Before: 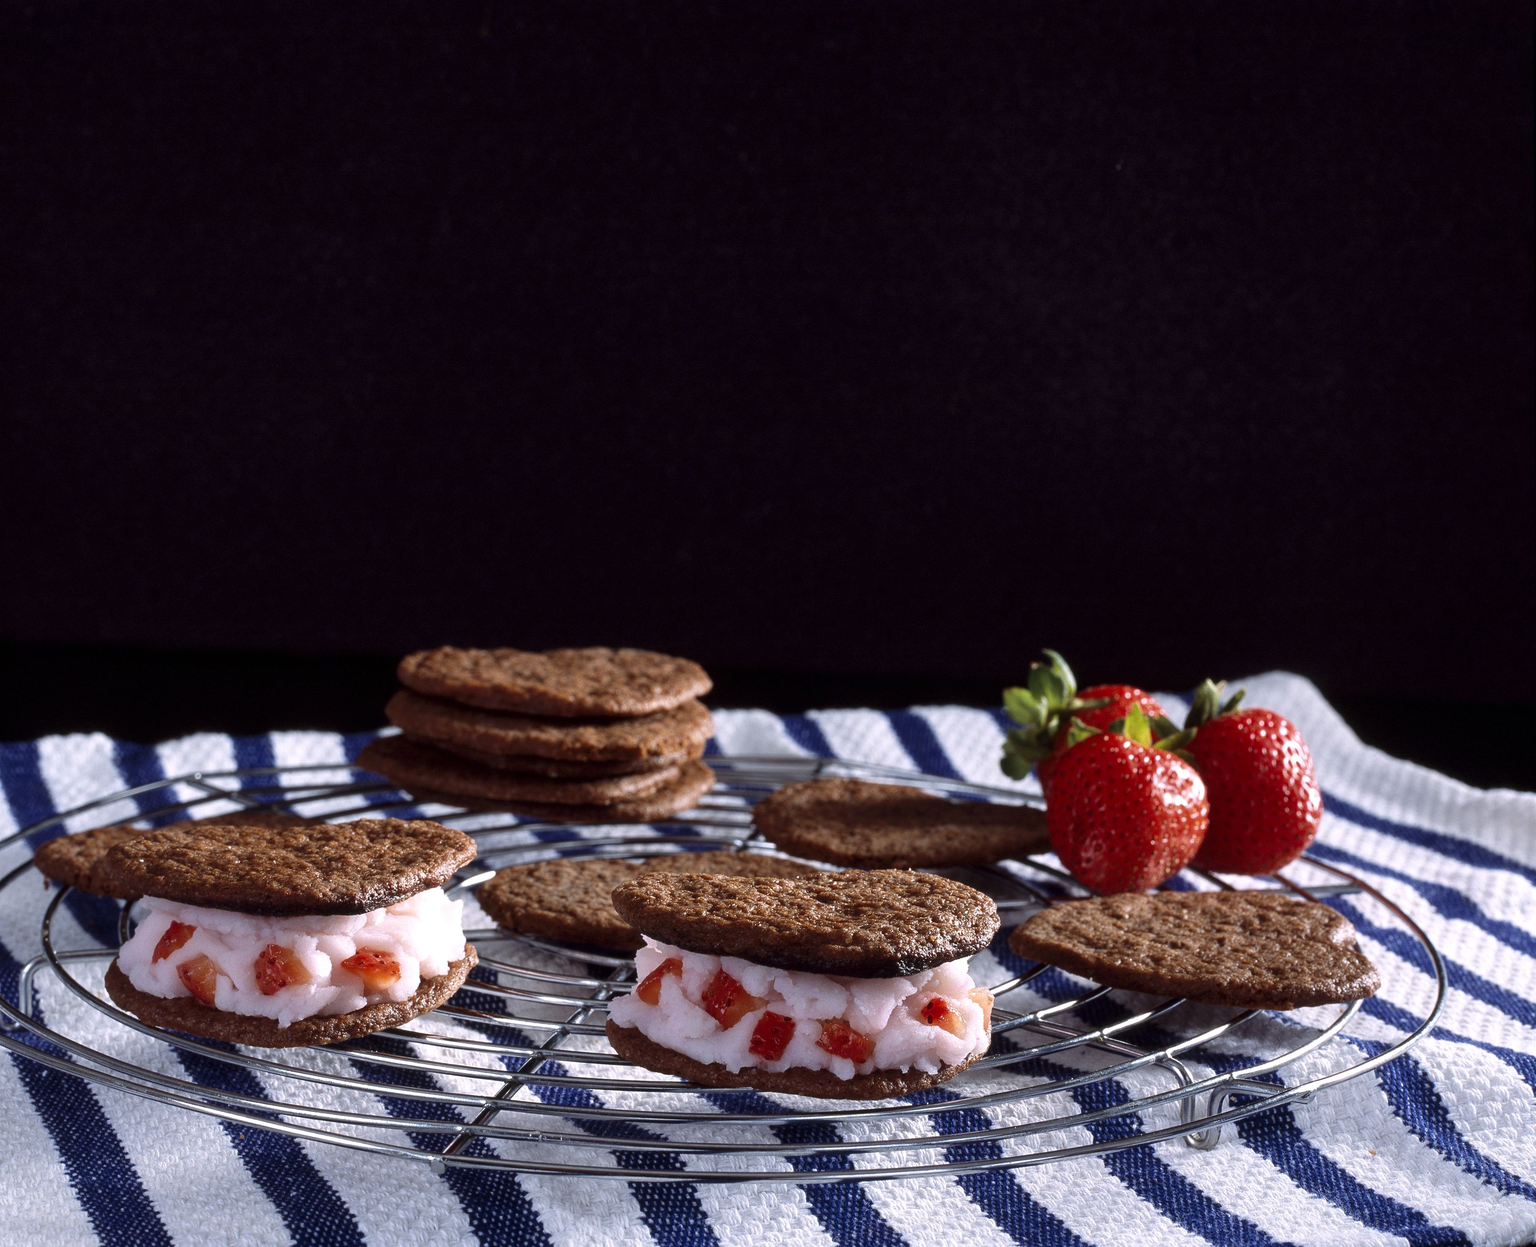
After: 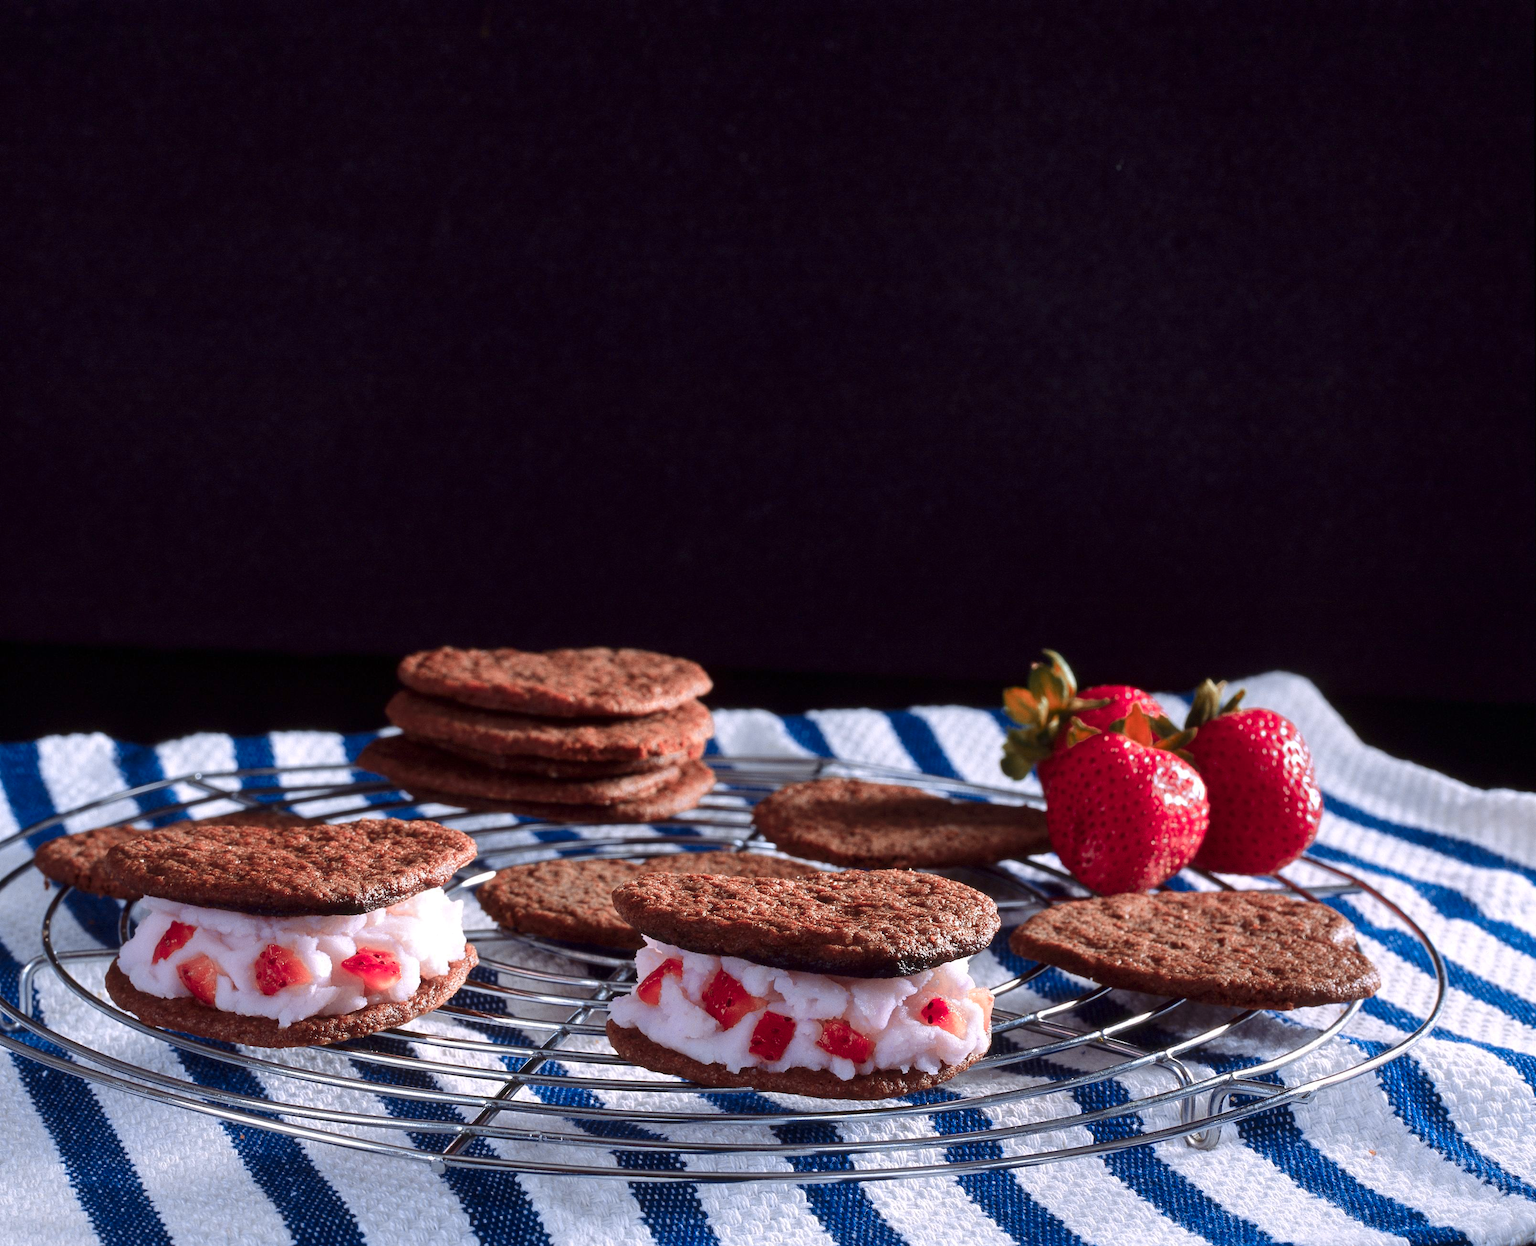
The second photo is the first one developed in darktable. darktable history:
color zones: curves: ch0 [(0.006, 0.385) (0.143, 0.563) (0.243, 0.321) (0.352, 0.464) (0.516, 0.456) (0.625, 0.5) (0.75, 0.5) (0.875, 0.5)]; ch1 [(0, 0.5) (0.134, 0.504) (0.246, 0.463) (0.421, 0.515) (0.5, 0.56) (0.625, 0.5) (0.75, 0.5) (0.875, 0.5)]; ch2 [(0, 0.5) (0.131, 0.426) (0.307, 0.289) (0.38, 0.188) (0.513, 0.216) (0.625, 0.548) (0.75, 0.468) (0.838, 0.396) (0.971, 0.311)]
color balance rgb: shadows lift › hue 85.96°, linear chroma grading › global chroma 14.378%, perceptual saturation grading › global saturation 0.635%, perceptual brilliance grading › mid-tones 9.216%, perceptual brilliance grading › shadows 14.215%, global vibrance 20%
